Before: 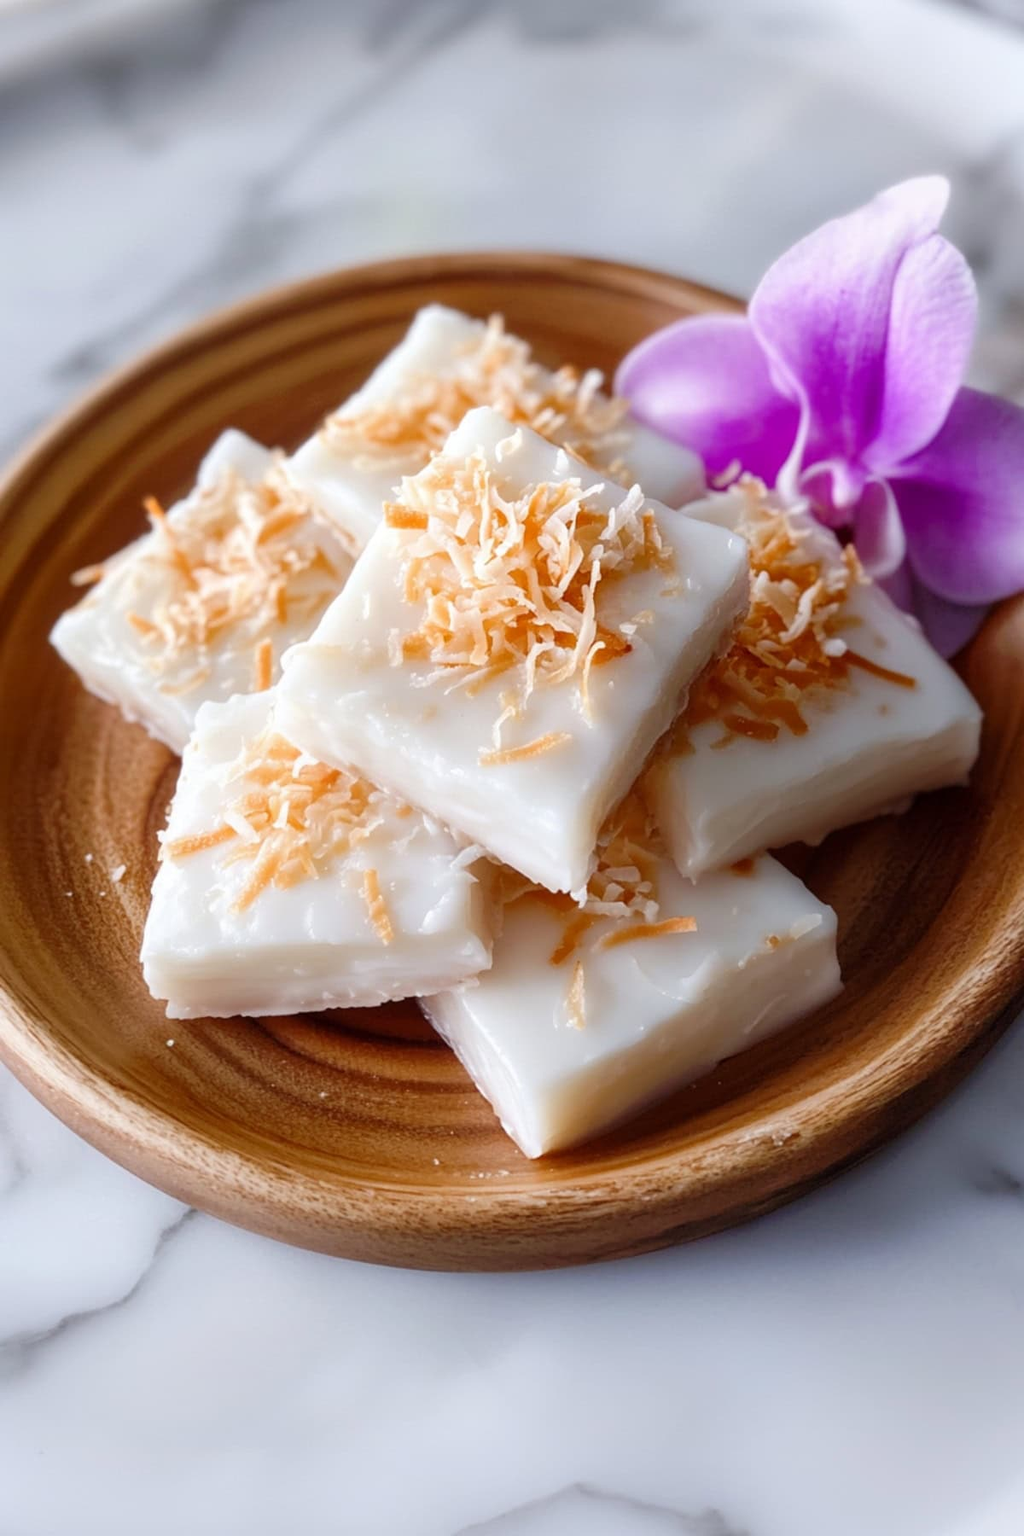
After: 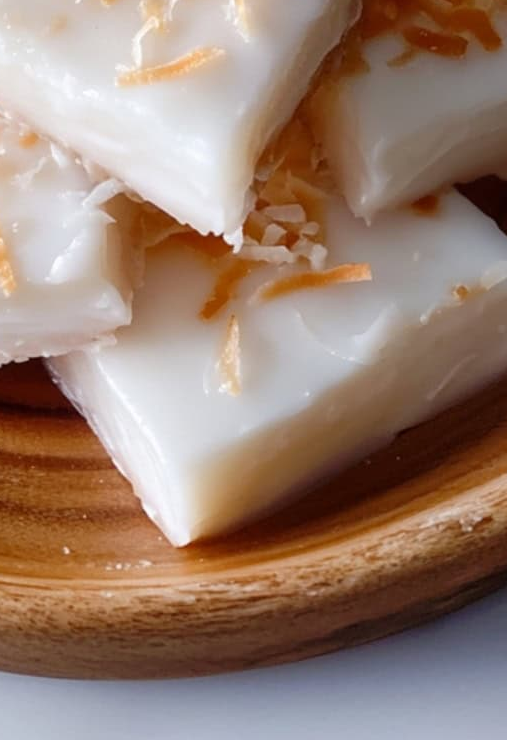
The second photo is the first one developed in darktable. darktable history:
local contrast: mode bilateral grid, contrast 20, coarseness 50, detail 102%, midtone range 0.2
crop: left 37.092%, top 45.07%, right 20.602%, bottom 13.802%
